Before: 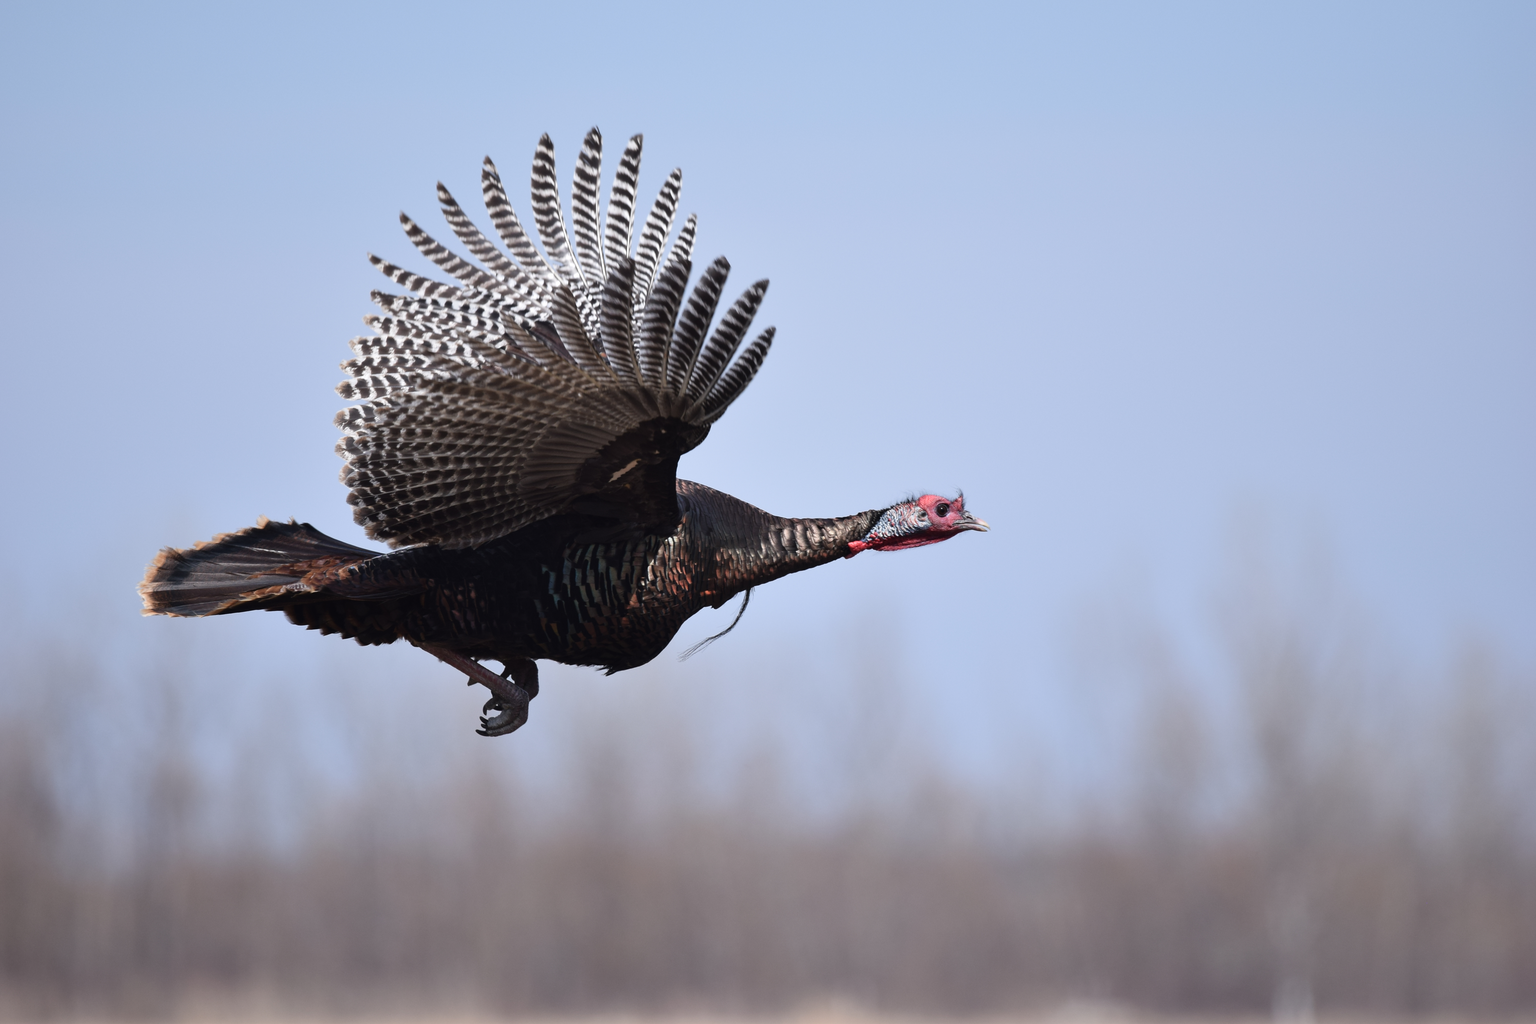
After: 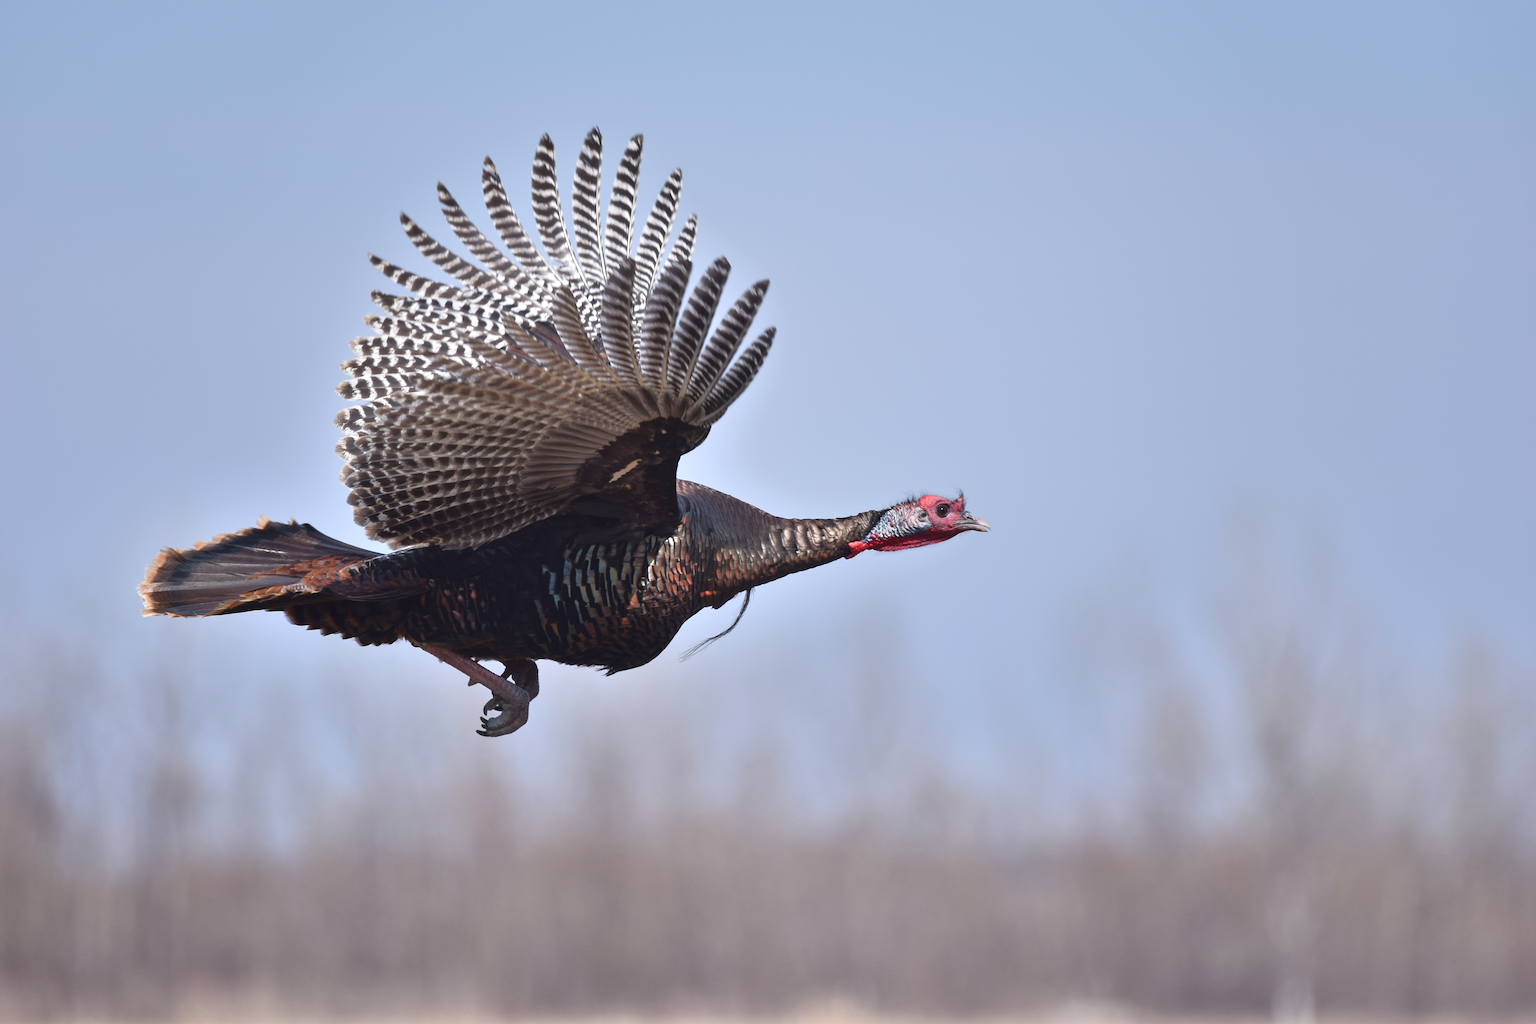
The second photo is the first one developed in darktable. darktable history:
tone equalizer: -8 EV 2 EV, -7 EV 2 EV, -6 EV 2 EV, -5 EV 2 EV, -4 EV 2 EV, -3 EV 1.5 EV, -2 EV 1 EV, -1 EV 0.5 EV
contrast brightness saturation: brightness -0.09
